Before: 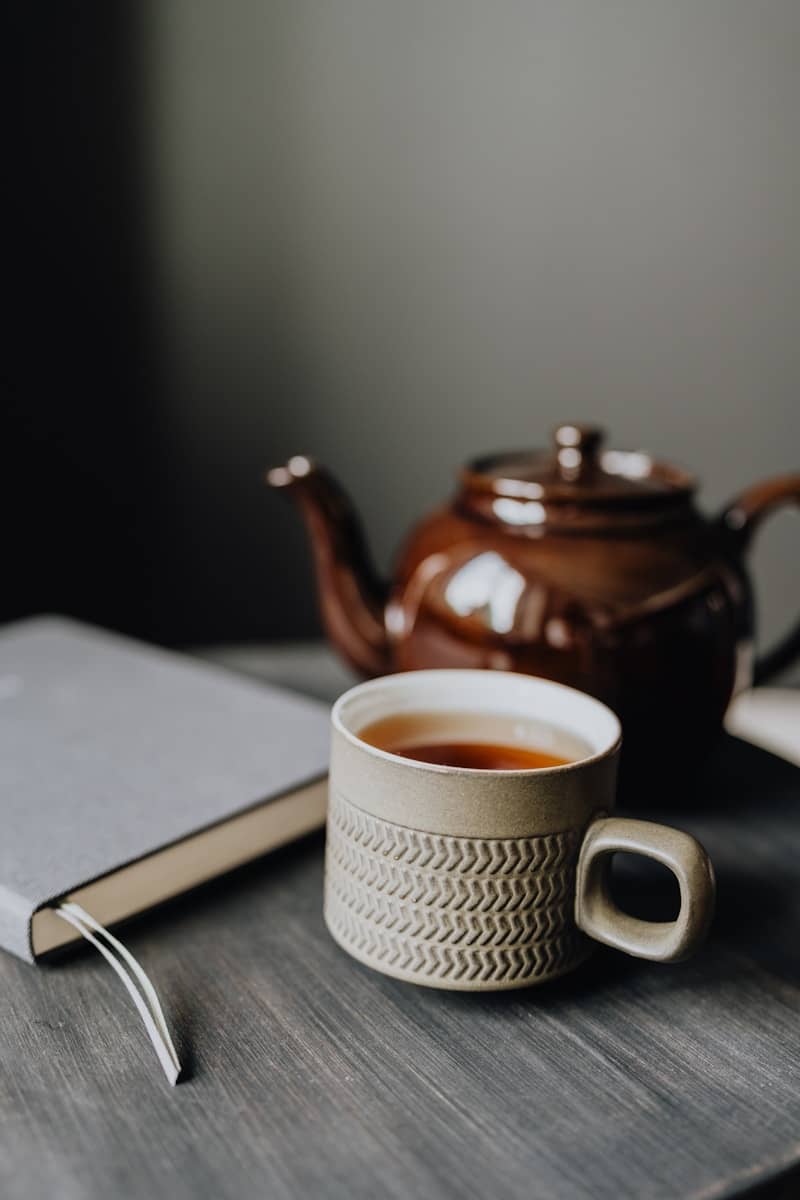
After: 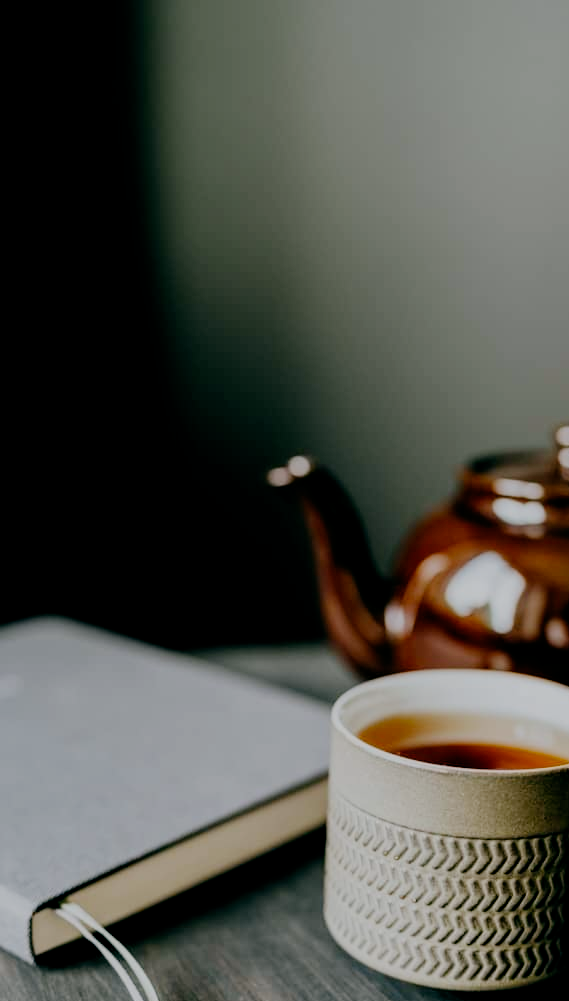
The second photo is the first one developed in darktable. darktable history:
color balance rgb: shadows lift › luminance -9.469%, global offset › luminance -0.323%, global offset › chroma 0.119%, global offset › hue 167.98°, linear chroma grading › global chroma 8.97%, perceptual saturation grading › global saturation 10.158%
crop: right 28.79%, bottom 16.344%
filmic rgb: black relative exposure -9.3 EV, white relative exposure 6.75 EV, hardness 3.07, contrast 1.053, add noise in highlights 0.001, preserve chrominance no, color science v3 (2019), use custom middle-gray values true, iterations of high-quality reconstruction 0, contrast in highlights soft
